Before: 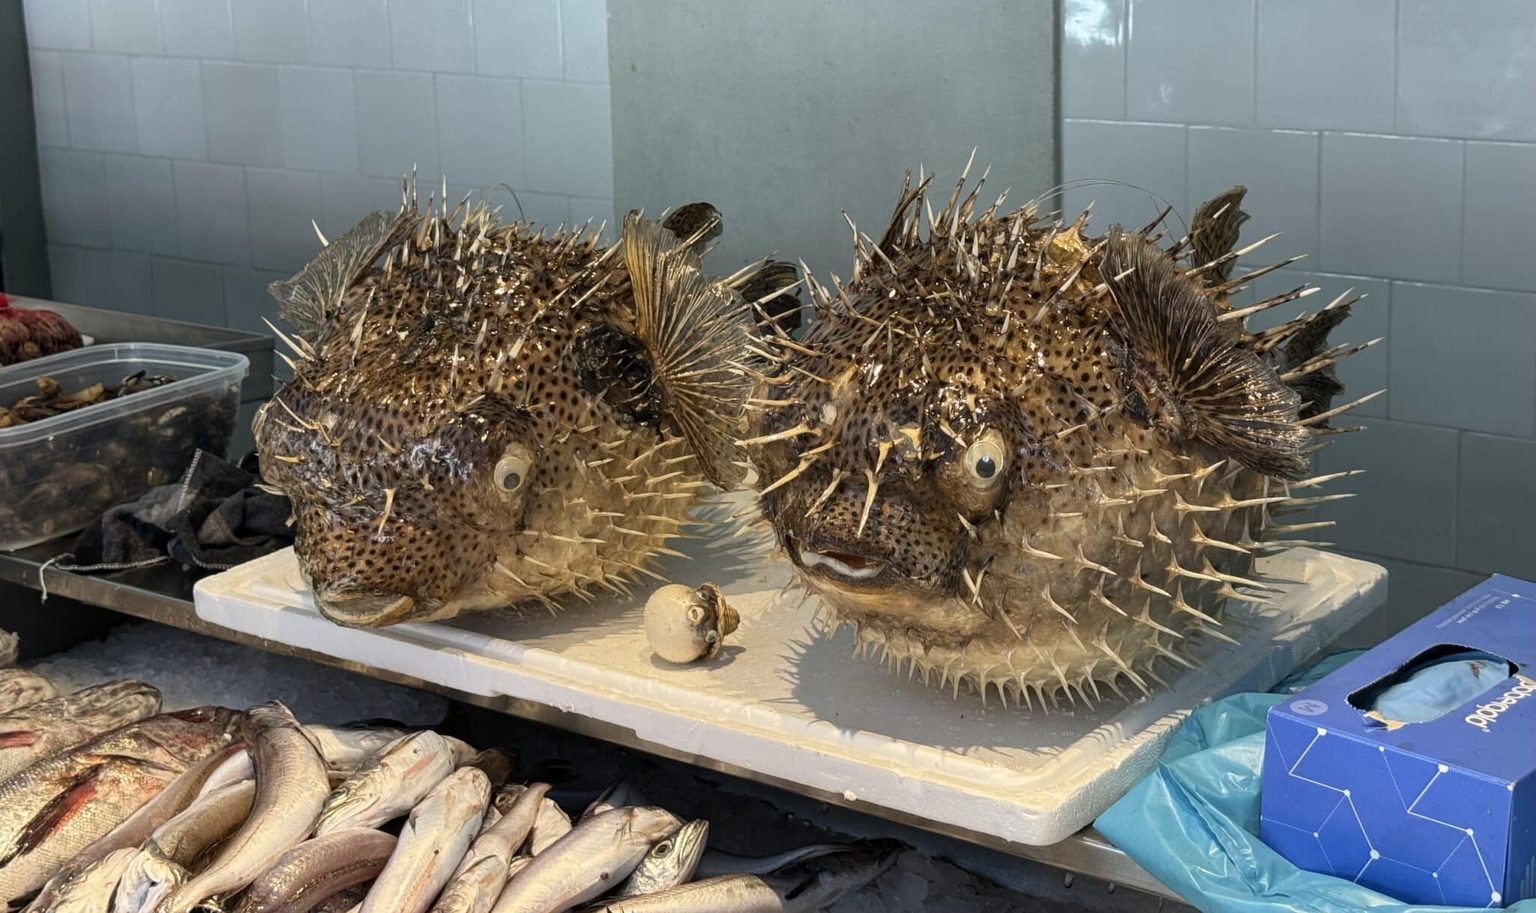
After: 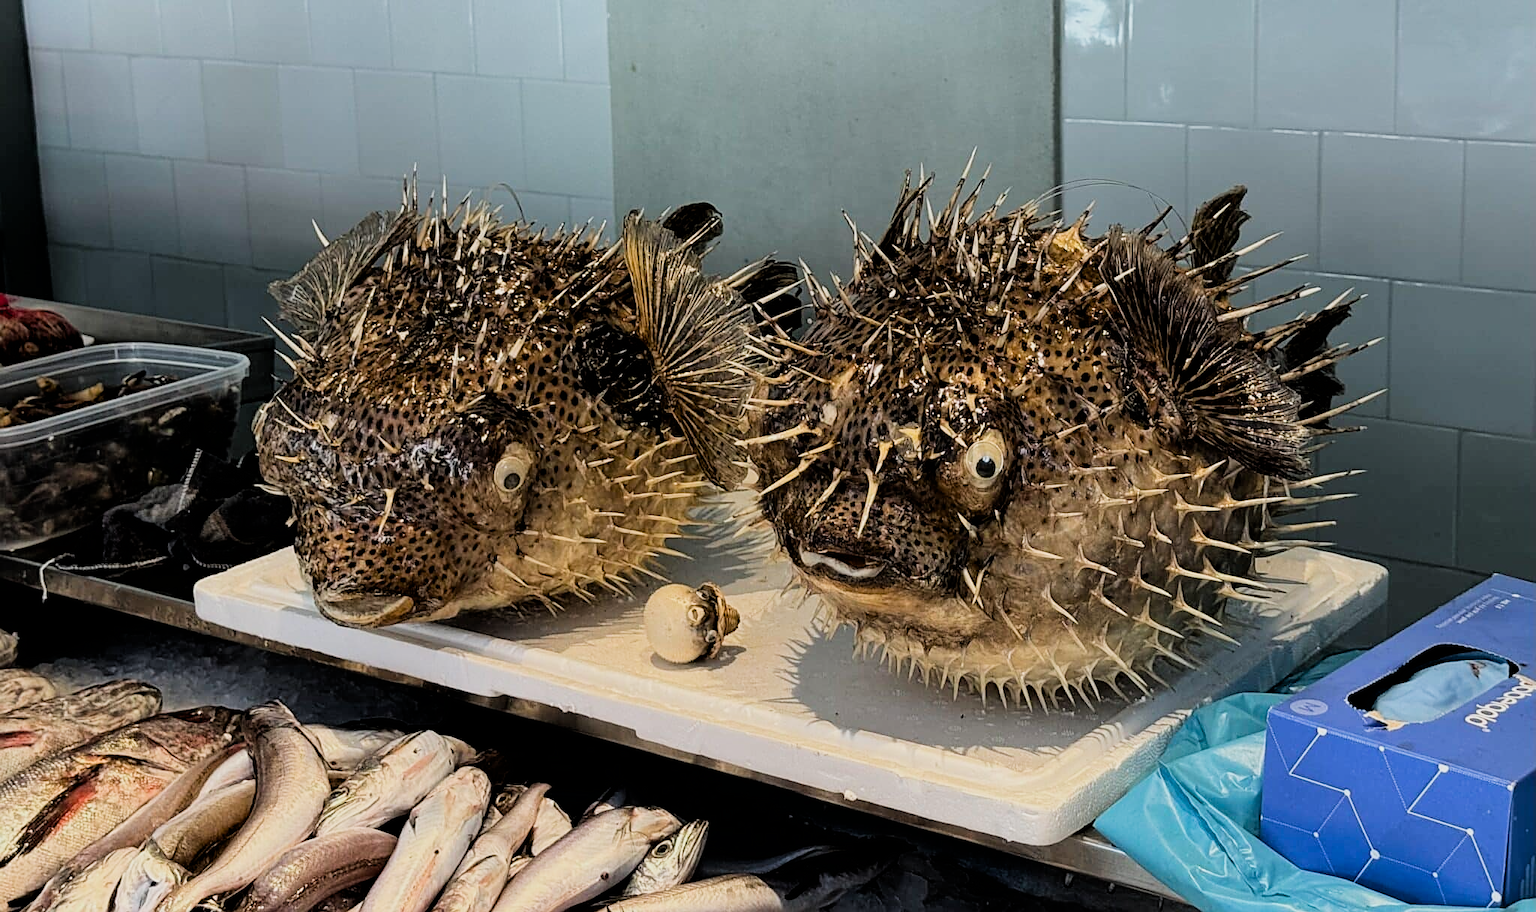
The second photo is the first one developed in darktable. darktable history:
filmic rgb: black relative exposure -5.05 EV, white relative exposure 4 EV, hardness 2.89, contrast 1.297, highlights saturation mix -29.67%
sharpen: on, module defaults
exposure: black level correction 0.007, compensate exposure bias true, compensate highlight preservation false
